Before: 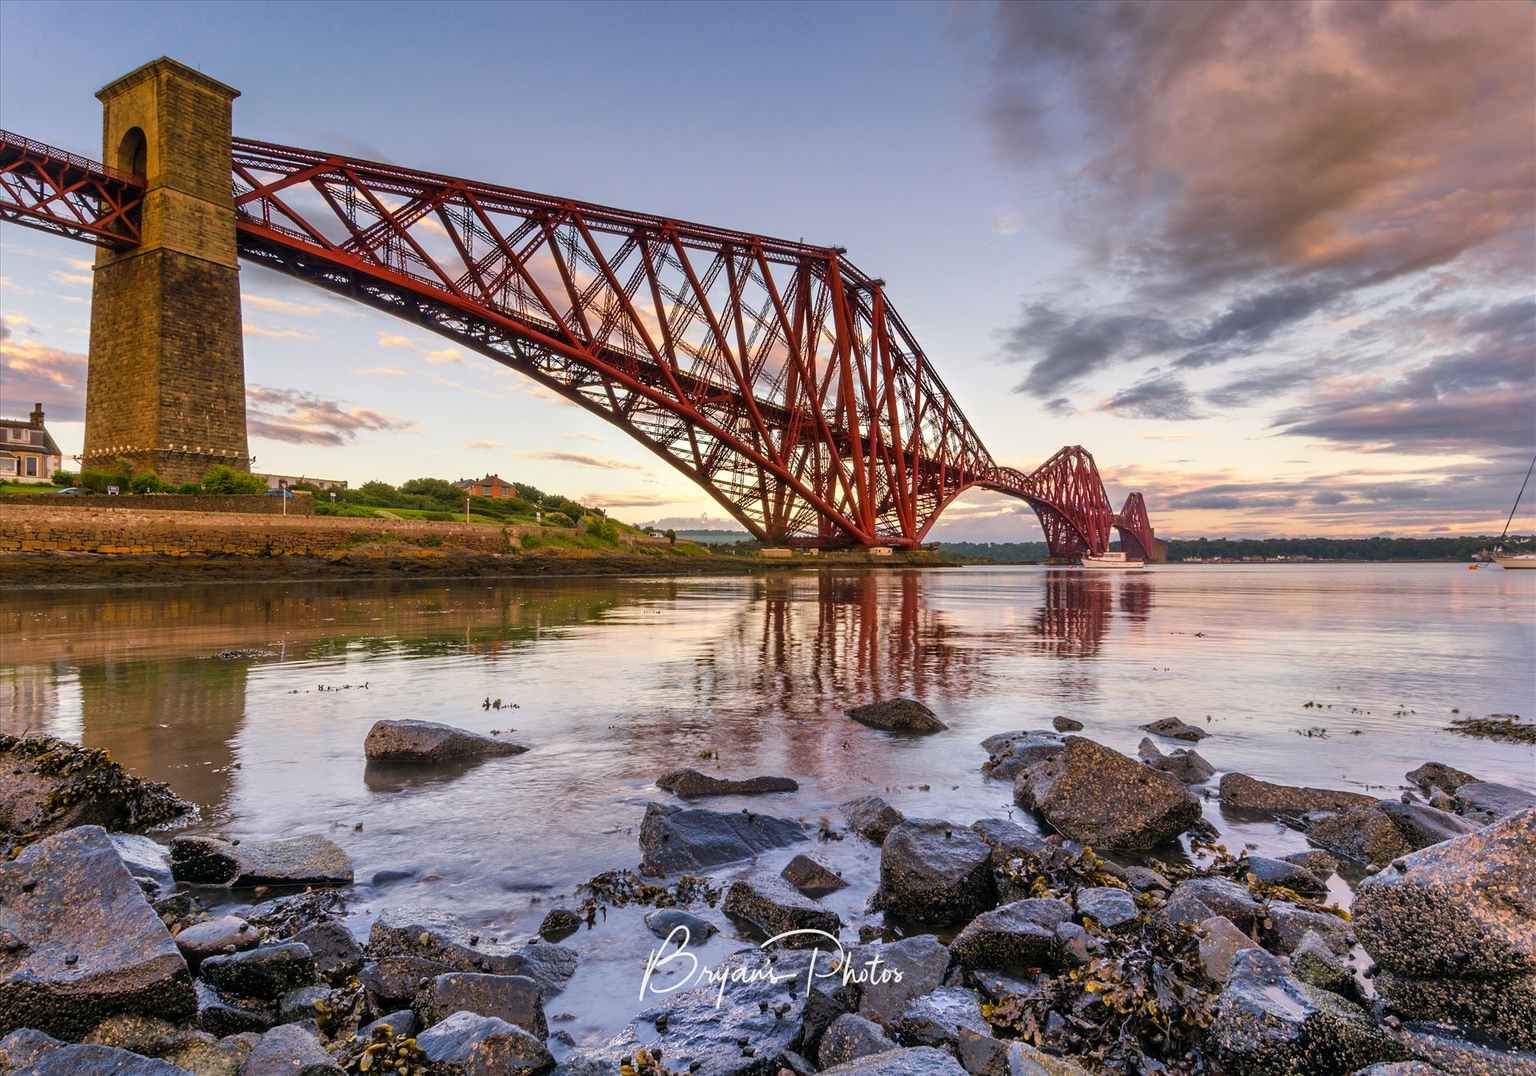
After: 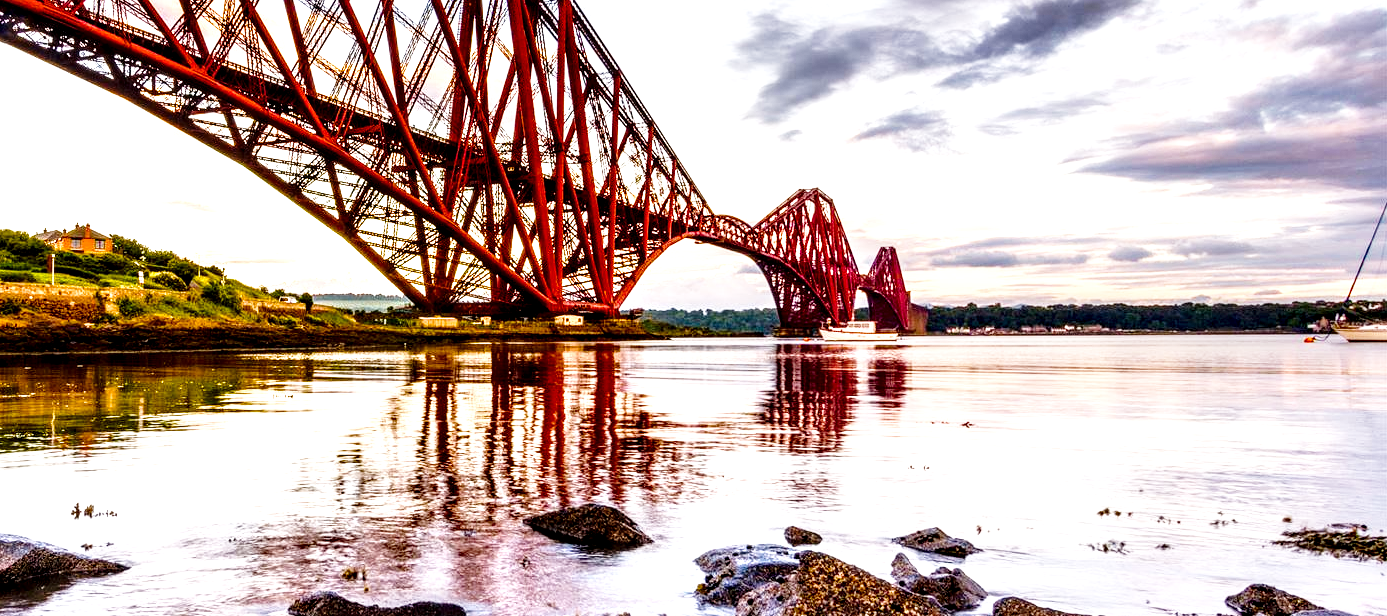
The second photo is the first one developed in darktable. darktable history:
color balance rgb: power › hue 74.8°, perceptual saturation grading › global saturation 0.784%, perceptual saturation grading › highlights -17.565%, perceptual saturation grading › mid-tones 33.007%, perceptual saturation grading › shadows 50.533%, global vibrance 23.444%
tone equalizer: -8 EV -0.731 EV, -7 EV -0.674 EV, -6 EV -0.611 EV, -5 EV -0.405 EV, -3 EV 0.369 EV, -2 EV 0.6 EV, -1 EV 0.675 EV, +0 EV 0.747 EV, smoothing diameter 2.1%, edges refinement/feathering 22.31, mask exposure compensation -1.57 EV, filter diffusion 5
base curve: curves: ch0 [(0, 0) (0.028, 0.03) (0.121, 0.232) (0.46, 0.748) (0.859, 0.968) (1, 1)], preserve colors none
crop and rotate: left 27.745%, top 27.474%, bottom 26.701%
local contrast: highlights 80%, shadows 57%, detail 173%, midtone range 0.598
